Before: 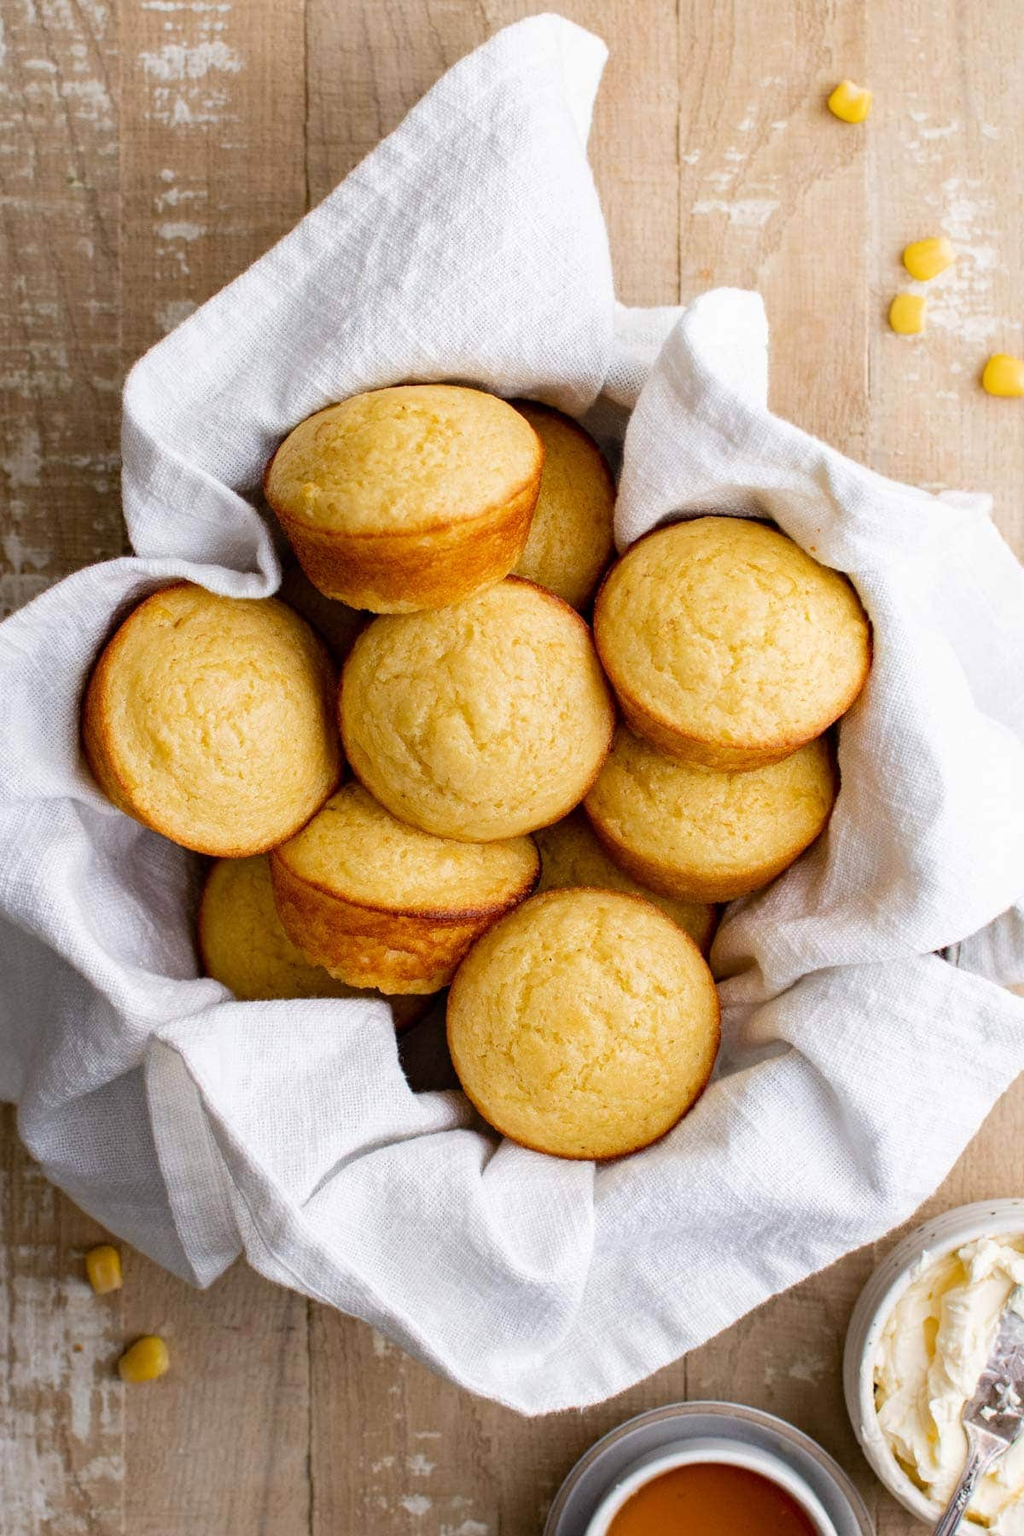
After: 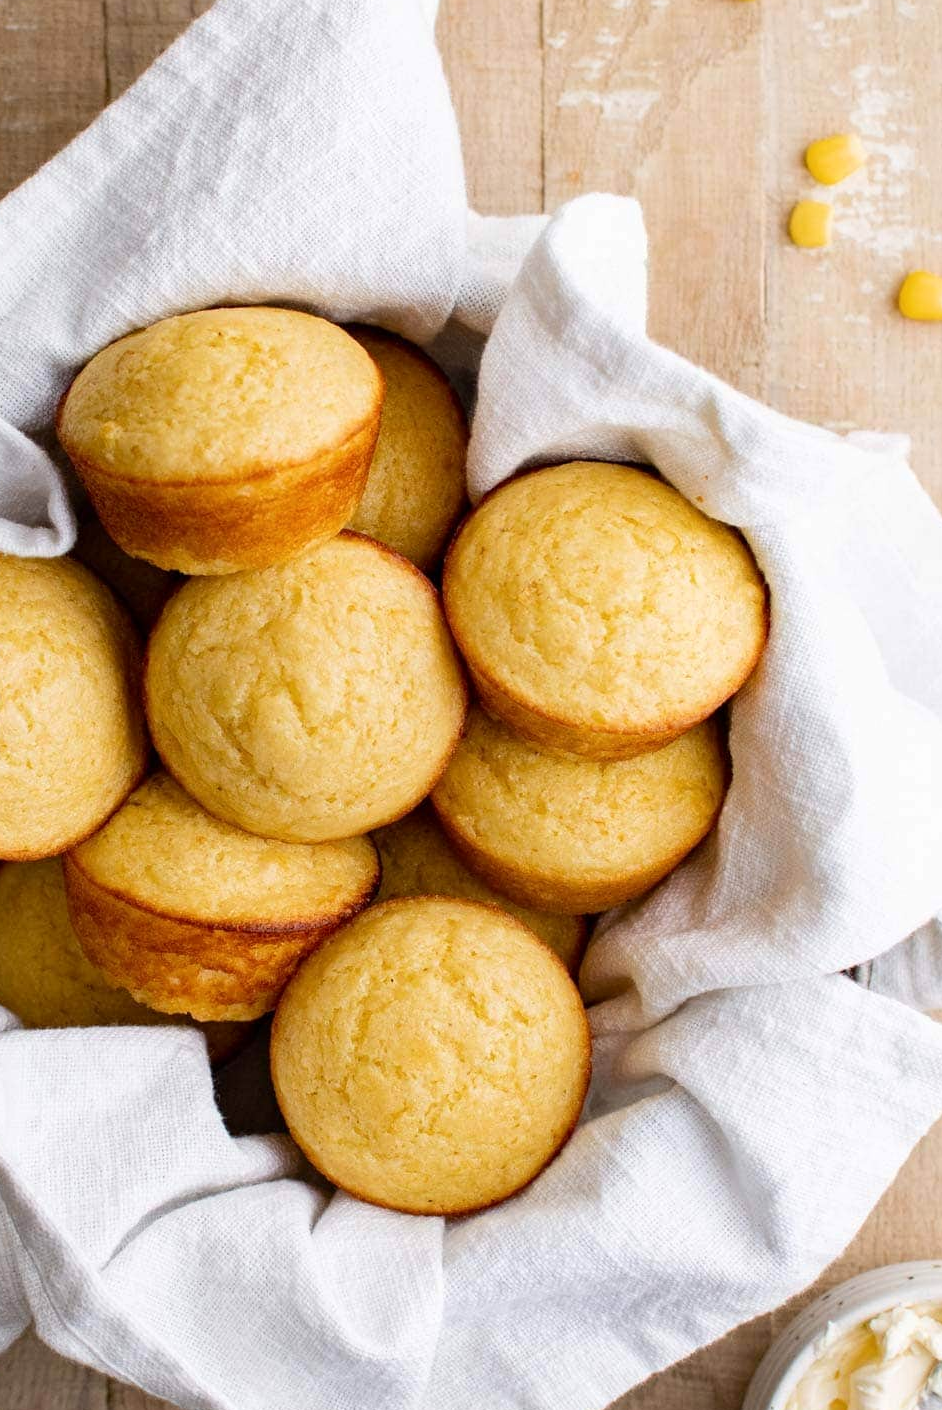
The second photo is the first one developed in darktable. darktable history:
contrast brightness saturation: contrast 0.074
crop and rotate: left 21.087%, top 8.041%, right 0.35%, bottom 13.61%
